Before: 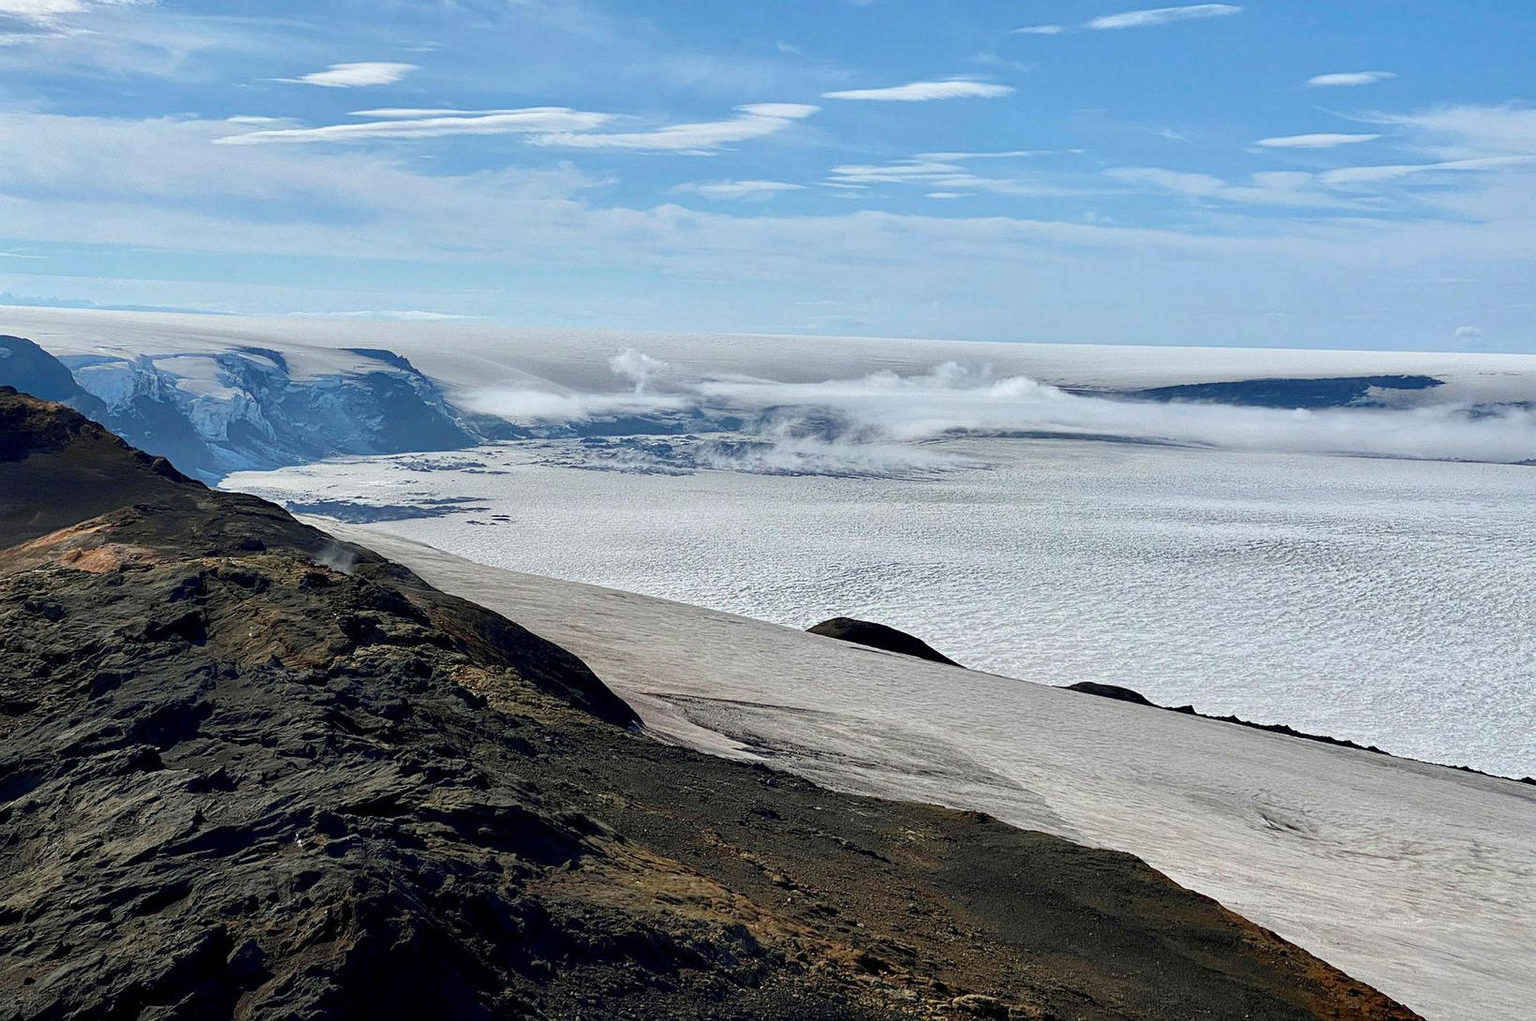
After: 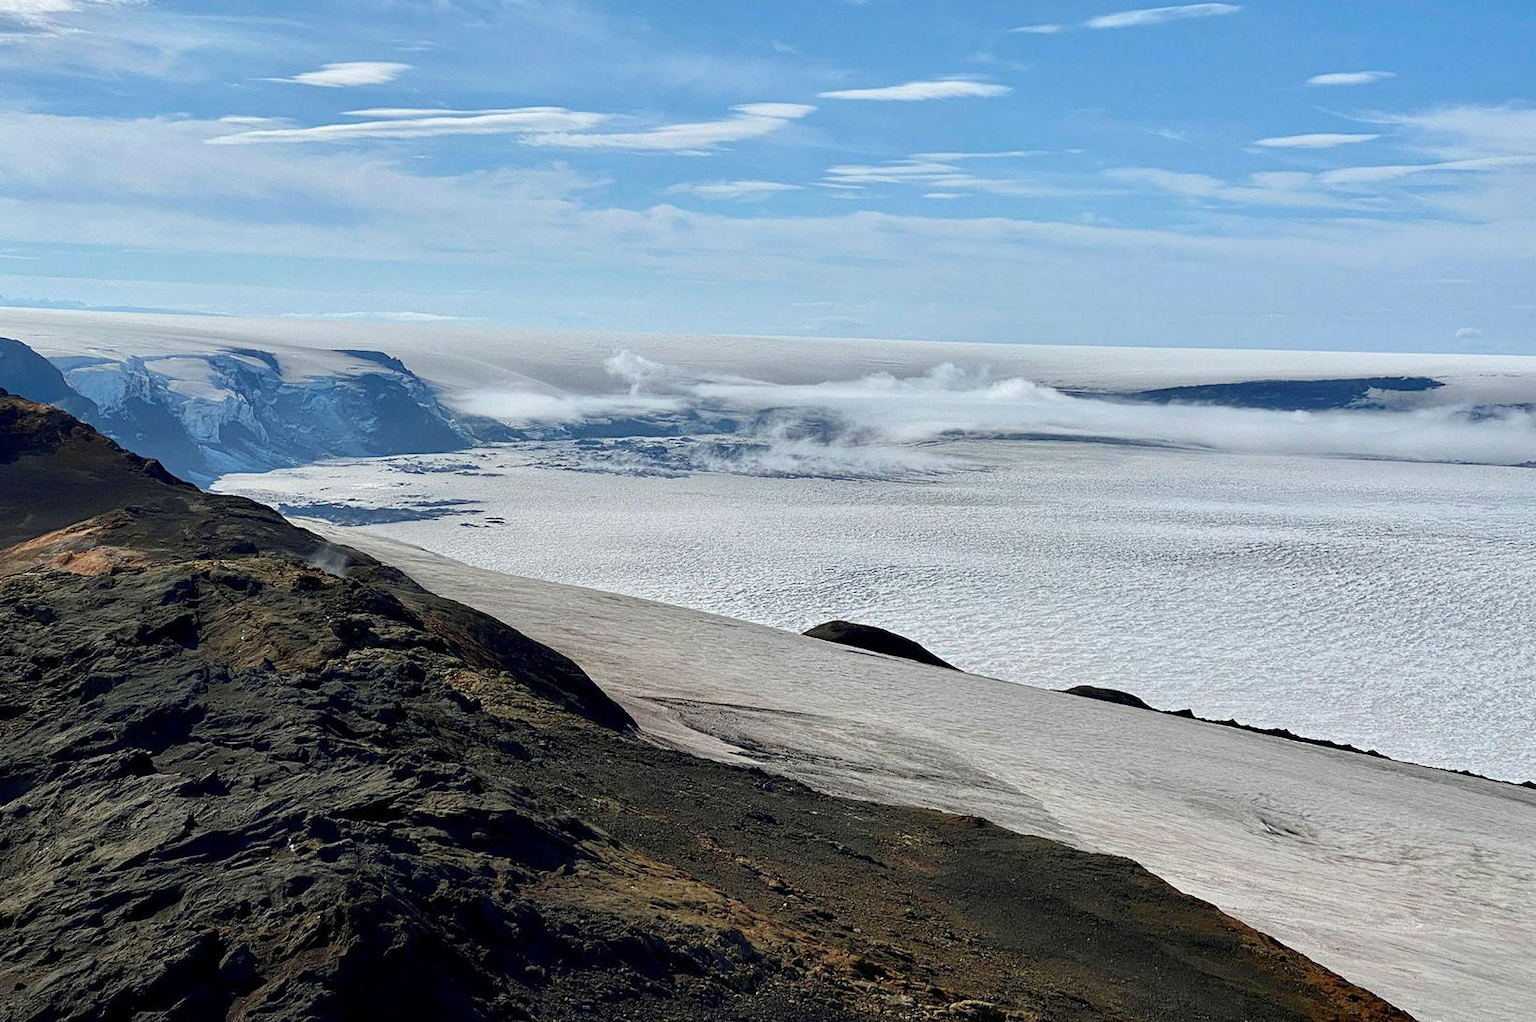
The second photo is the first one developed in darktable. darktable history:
tone equalizer: on, module defaults
crop and rotate: left 0.614%, top 0.179%, bottom 0.309%
white balance: emerald 1
